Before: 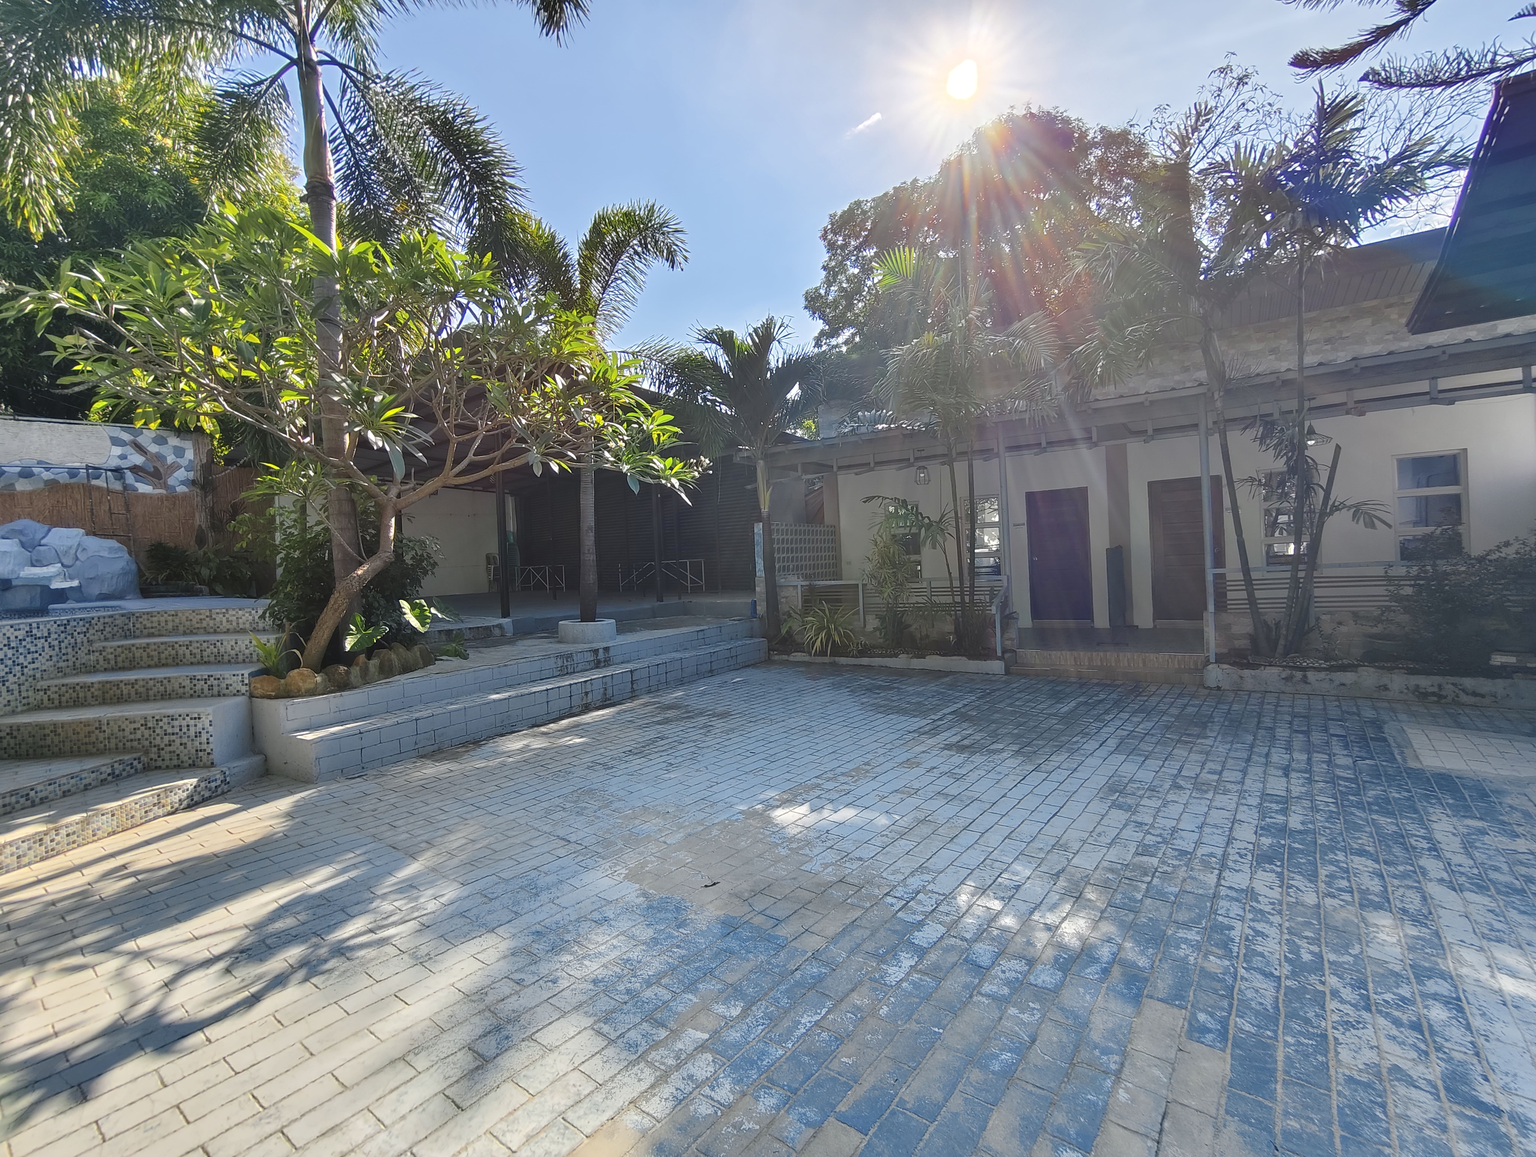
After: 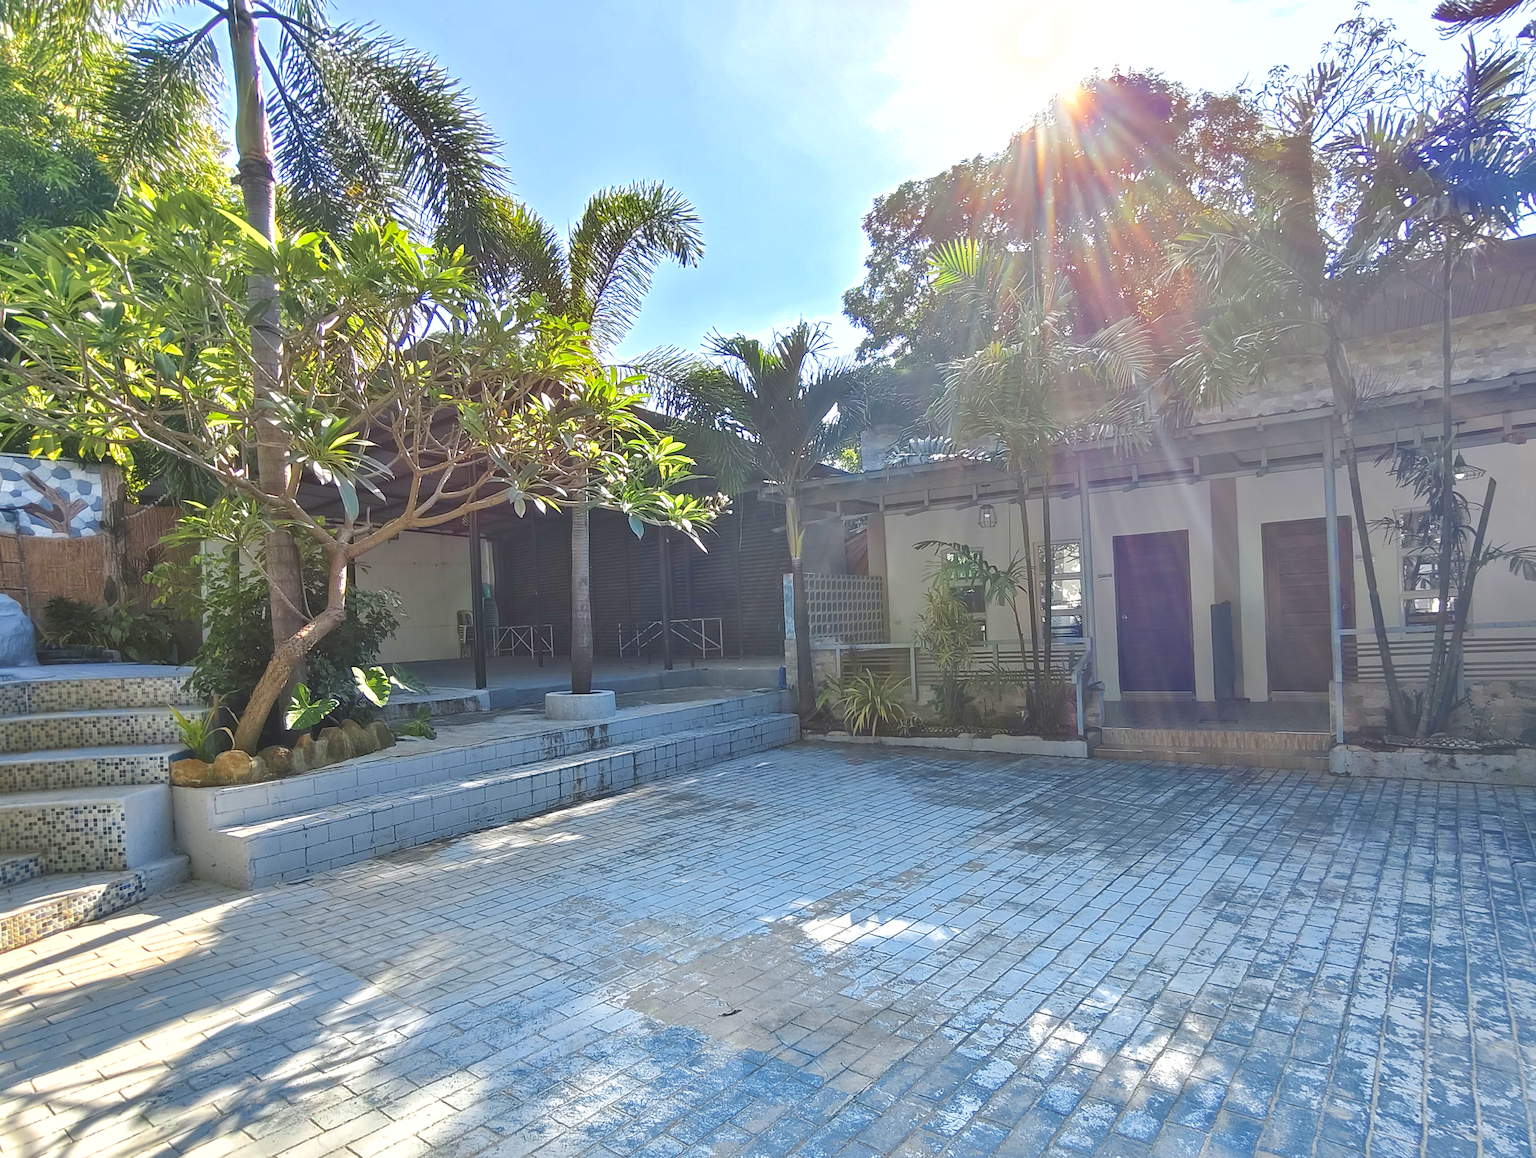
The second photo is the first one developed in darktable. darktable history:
shadows and highlights: on, module defaults
crop and rotate: left 7.166%, top 4.402%, right 10.527%, bottom 13.159%
exposure: exposure 0.66 EV, compensate highlight preservation false
velvia: on, module defaults
